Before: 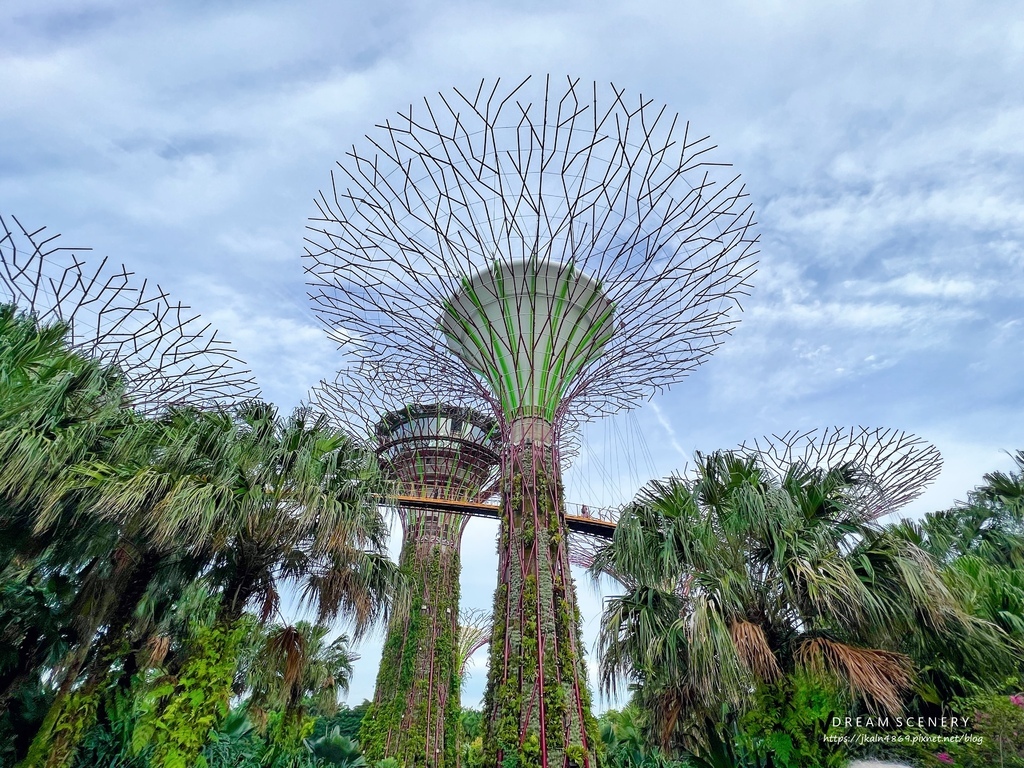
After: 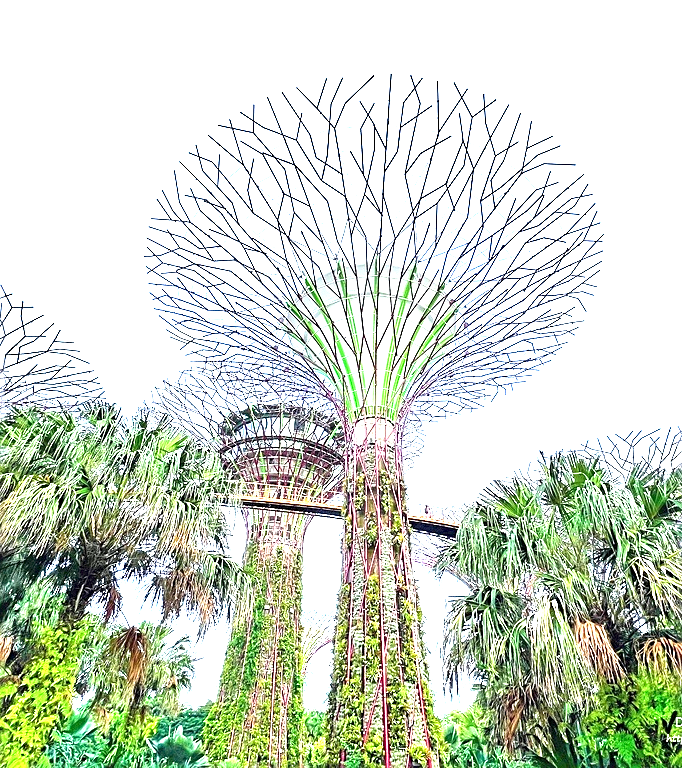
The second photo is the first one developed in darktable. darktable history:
sharpen: on, module defaults
exposure: black level correction 0, exposure 2.367 EV, compensate highlight preservation false
crop: left 15.415%, right 17.776%
